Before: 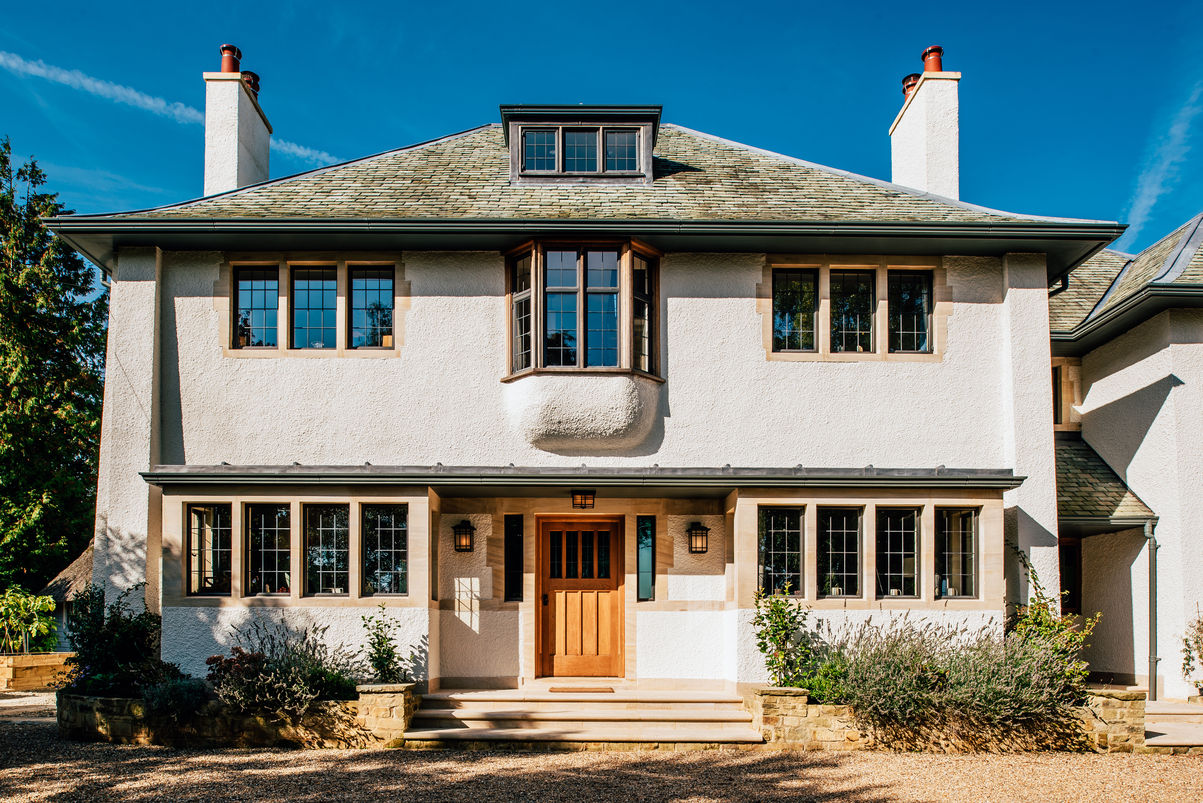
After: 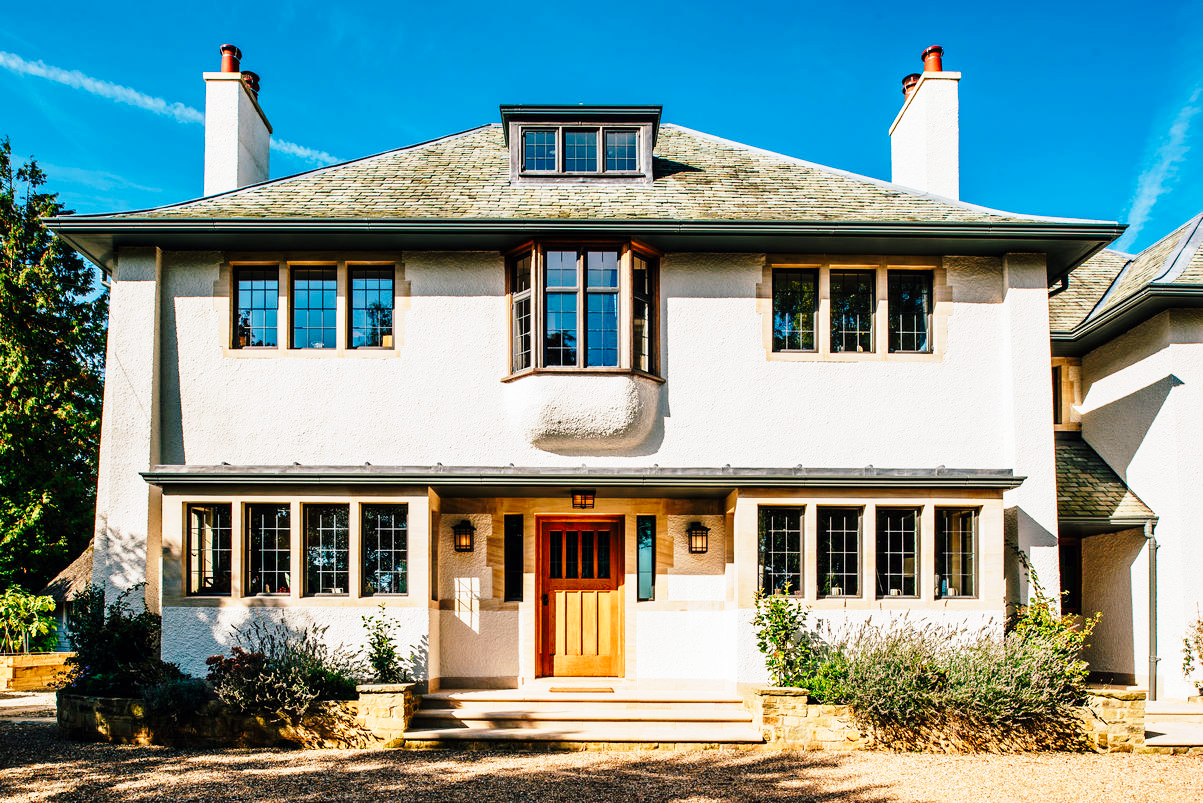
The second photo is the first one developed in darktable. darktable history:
contrast brightness saturation: saturation 0.096
base curve: curves: ch0 [(0, 0) (0.028, 0.03) (0.121, 0.232) (0.46, 0.748) (0.859, 0.968) (1, 1)], preserve colors none
